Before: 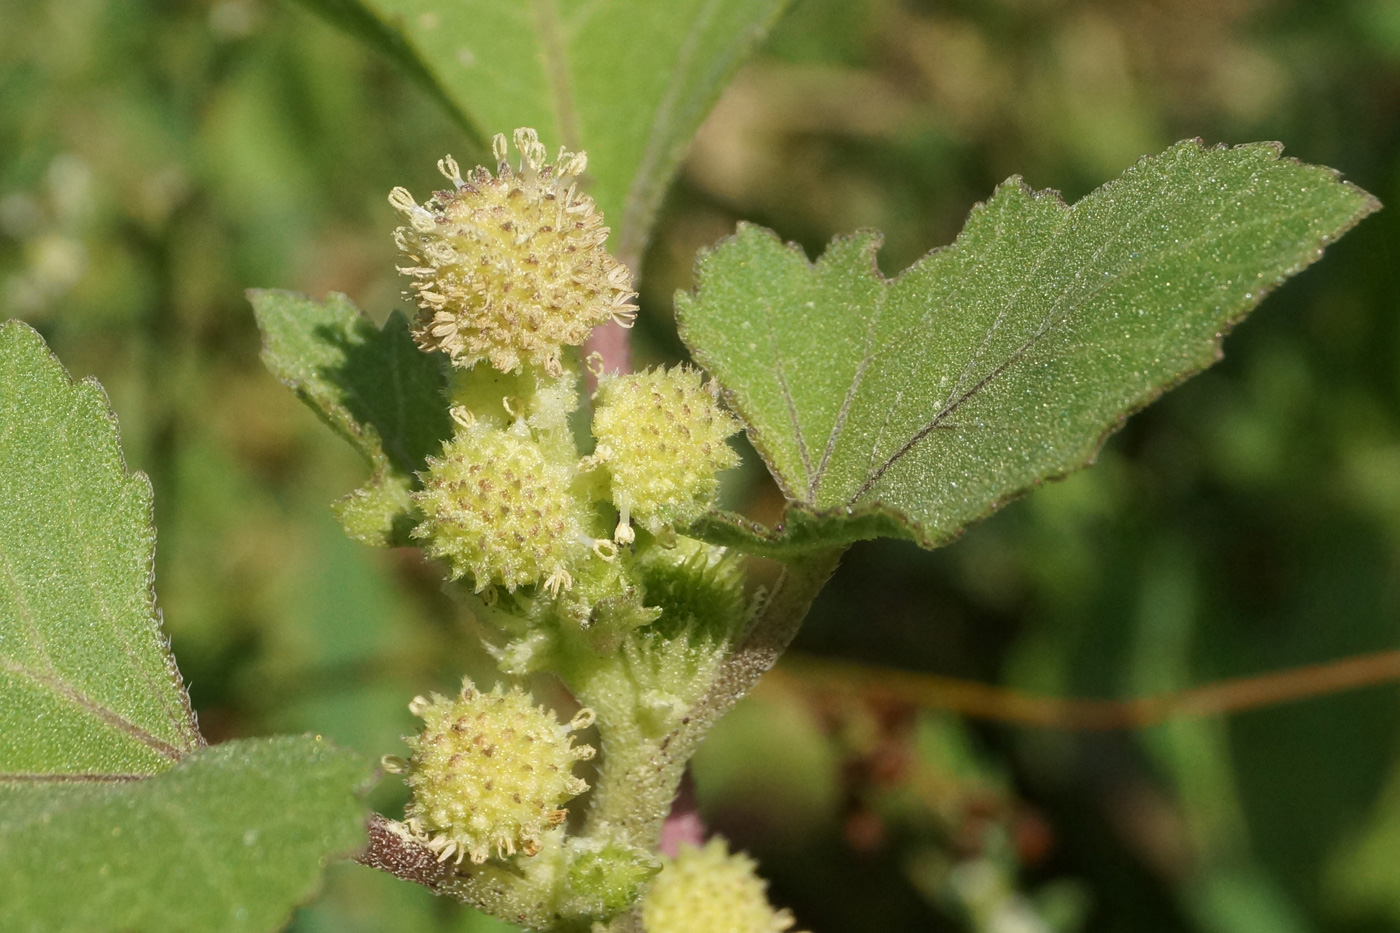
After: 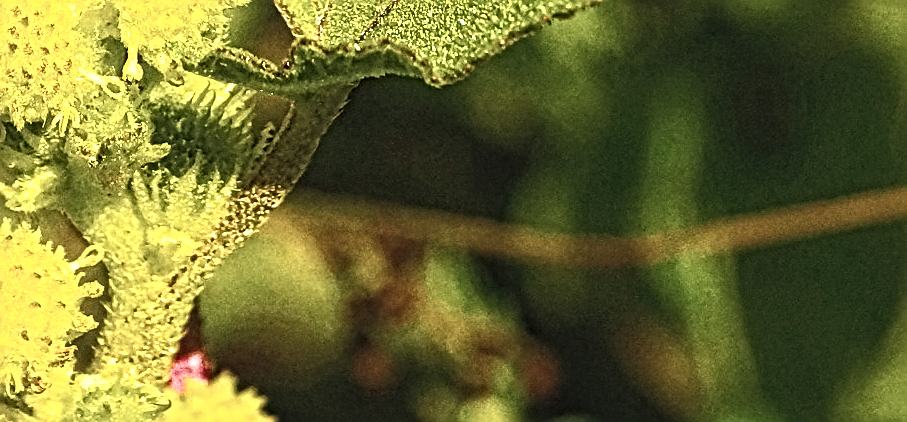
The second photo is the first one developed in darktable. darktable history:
crop and rotate: left 35.21%, top 49.824%, bottom 4.904%
exposure: exposure 0.643 EV, compensate highlight preservation false
sharpen: on, module defaults
contrast brightness saturation: contrast 0.573, brightness 0.579, saturation -0.332
local contrast: mode bilateral grid, contrast 20, coarseness 4, detail 299%, midtone range 0.2
color balance rgb: perceptual saturation grading › global saturation 64.543%, perceptual saturation grading › highlights 59.943%, perceptual saturation grading › mid-tones 49.38%, perceptual saturation grading › shadows 49.843%, saturation formula JzAzBz (2021)
